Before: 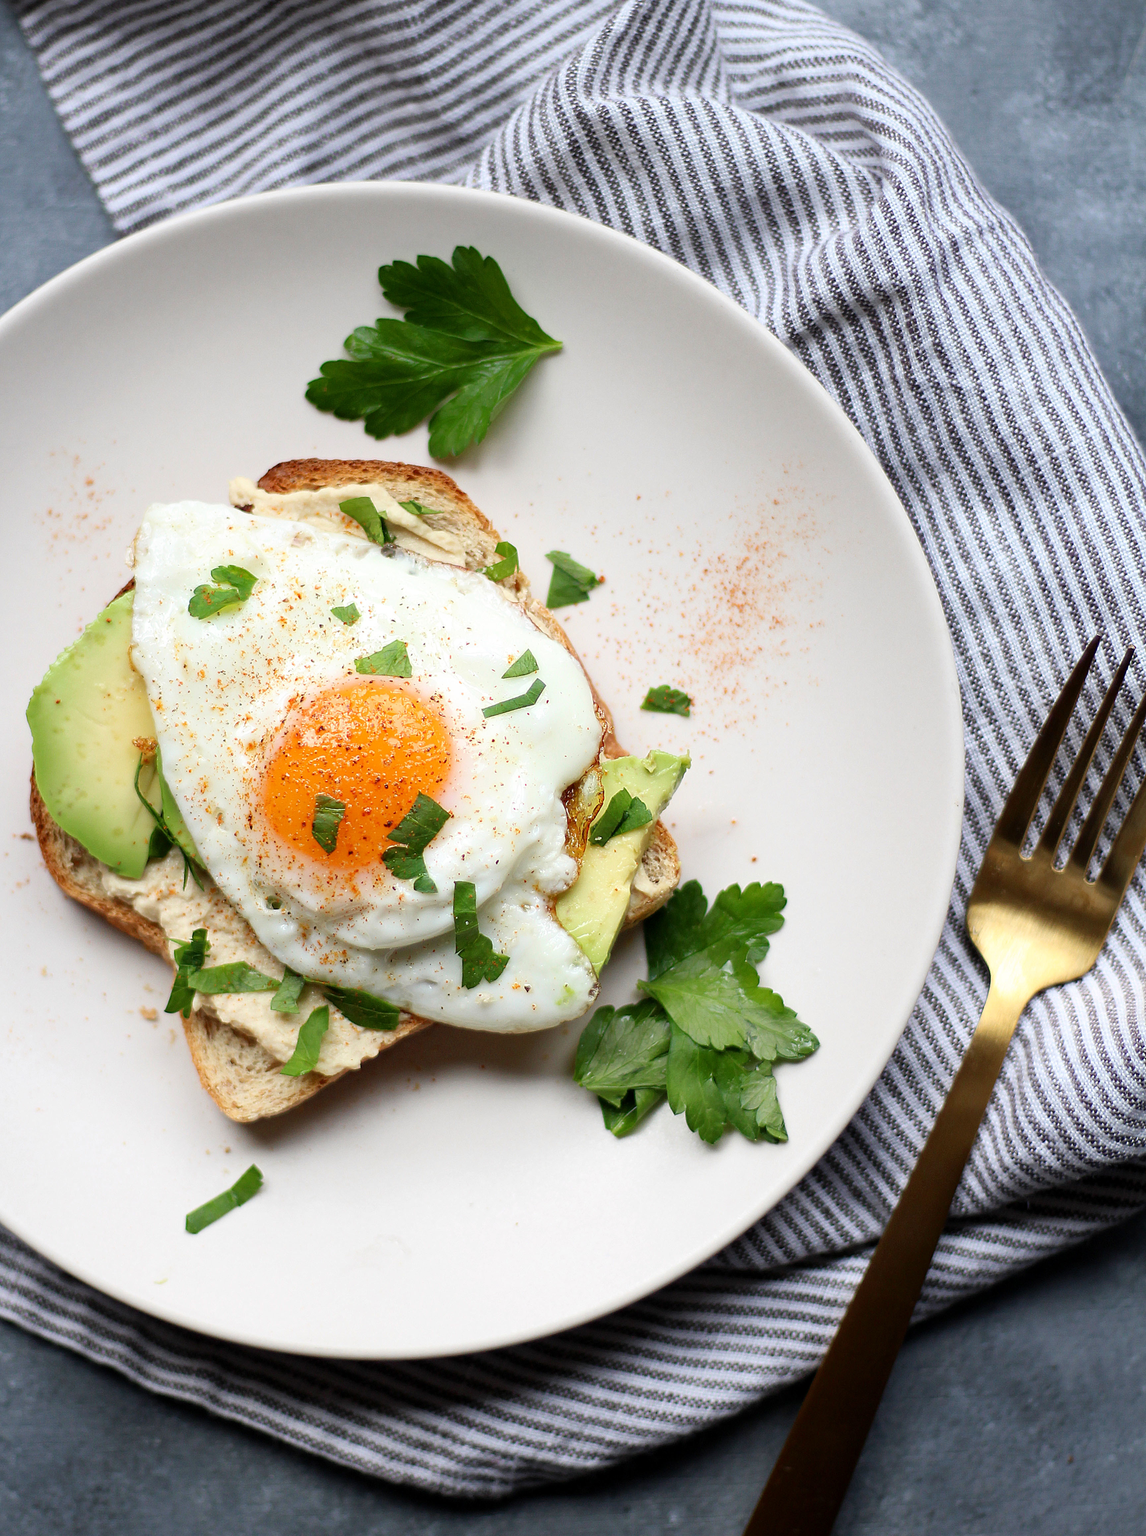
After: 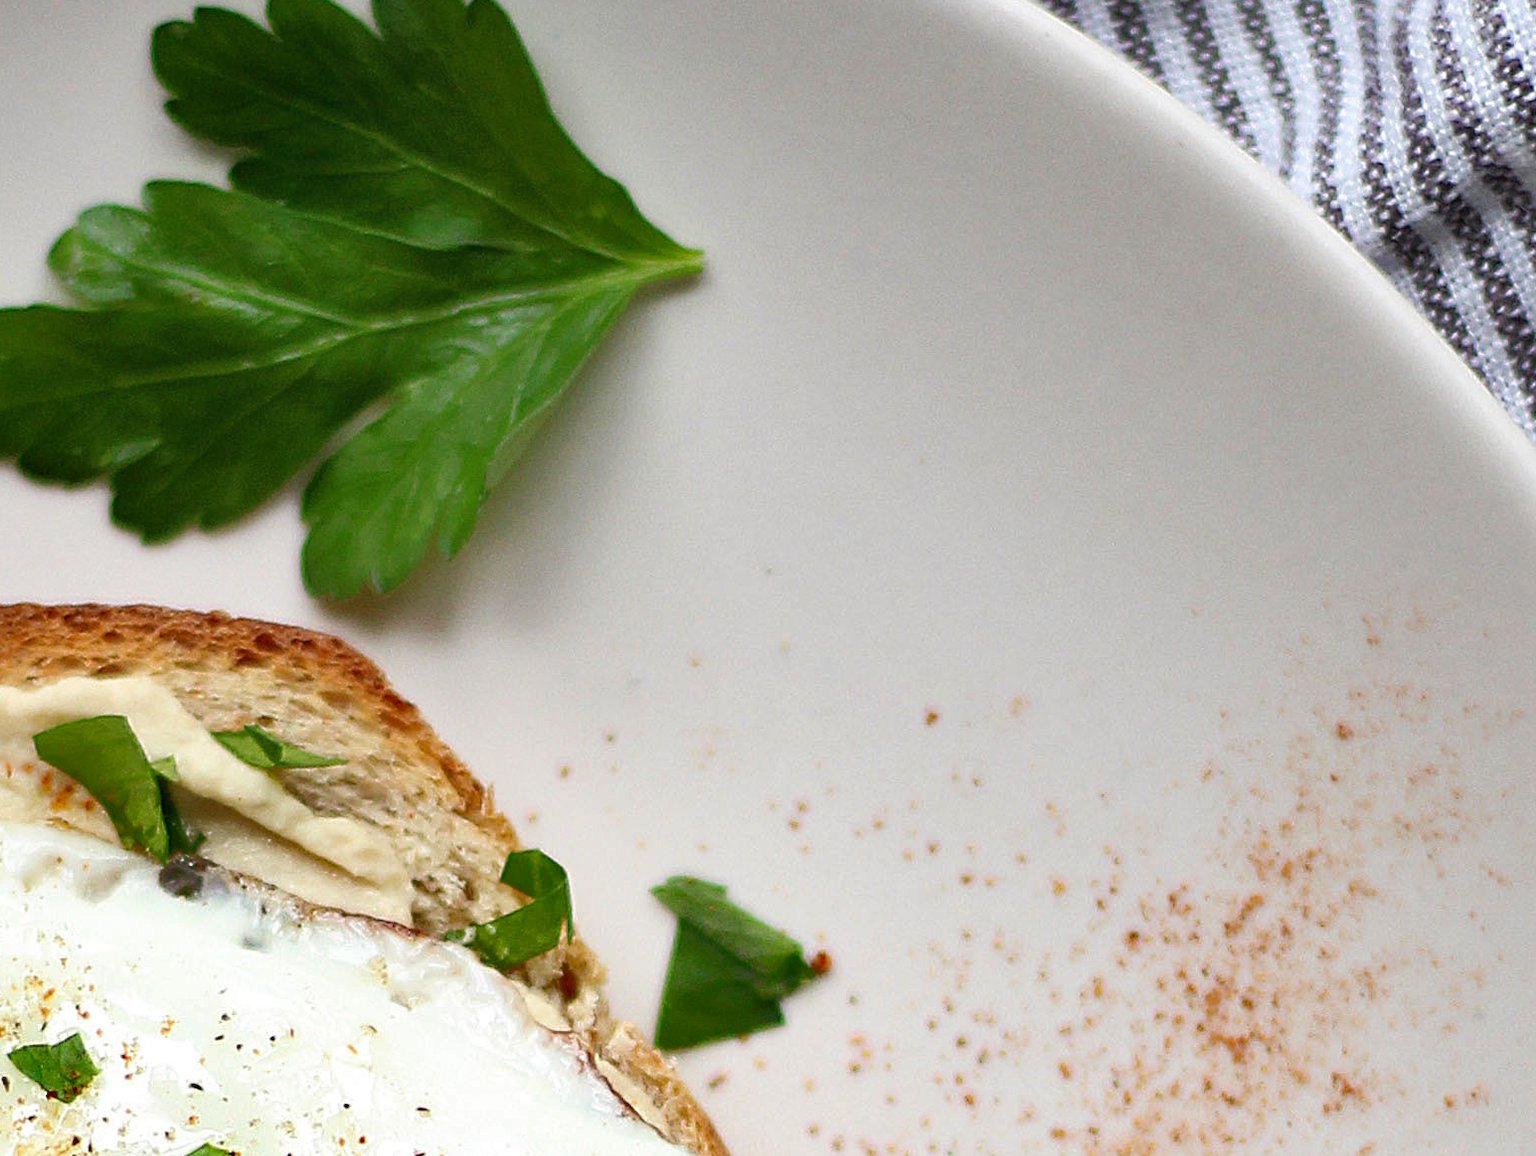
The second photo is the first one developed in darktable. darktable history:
shadows and highlights: low approximation 0.01, soften with gaussian
crop: left 28.64%, top 16.832%, right 26.637%, bottom 58.055%
